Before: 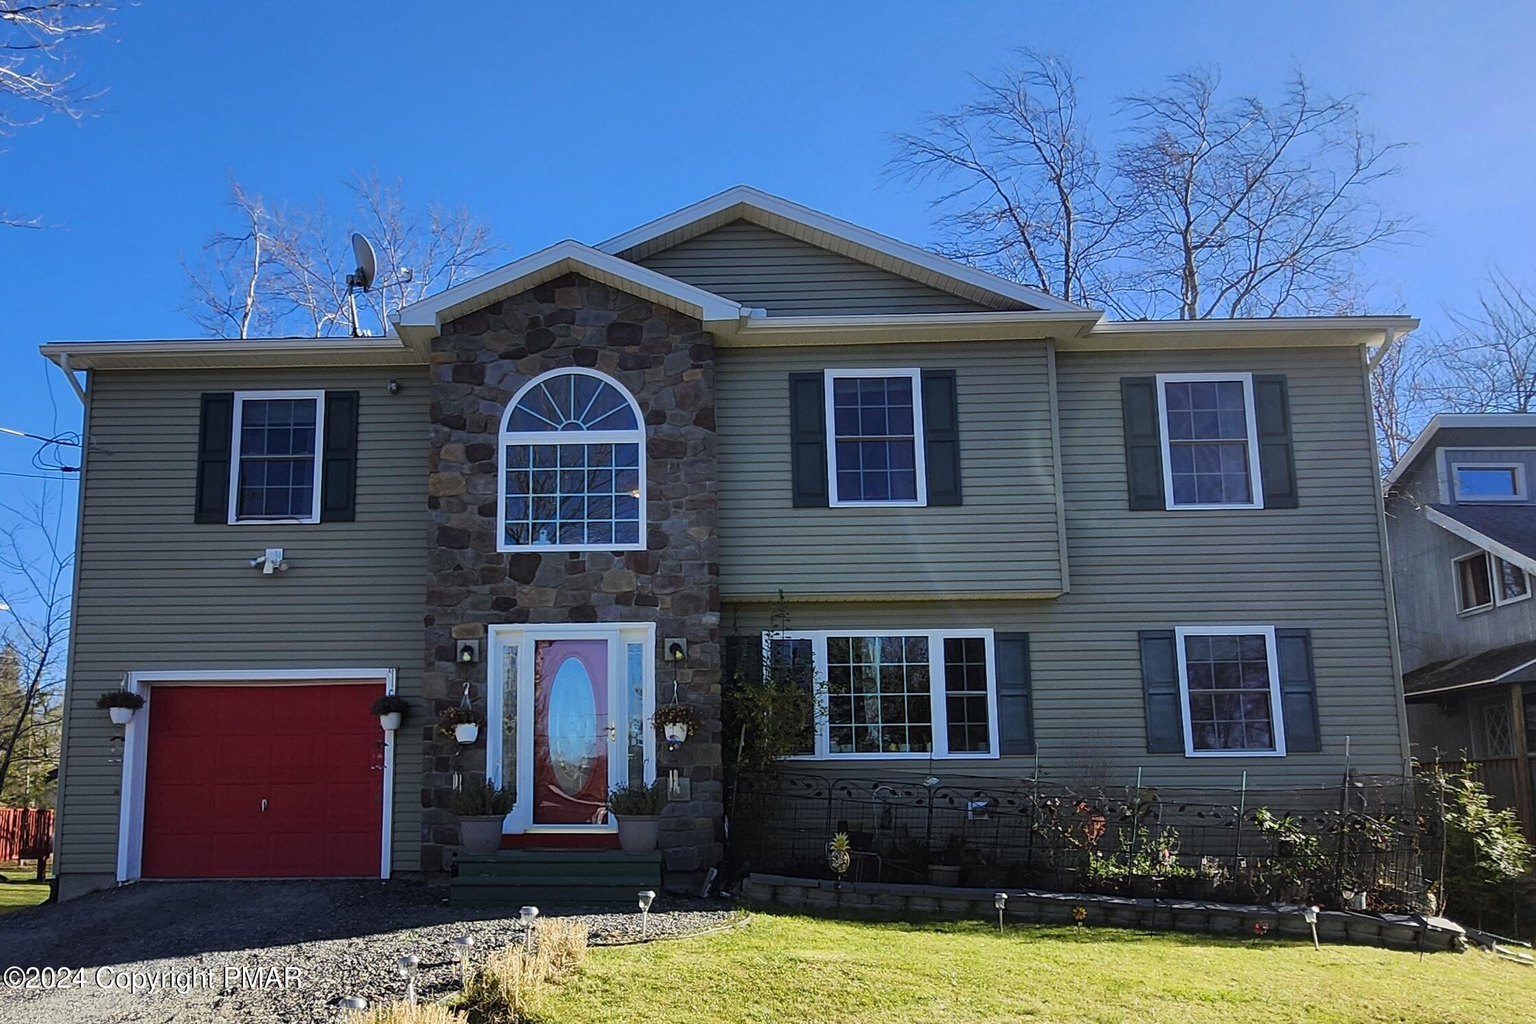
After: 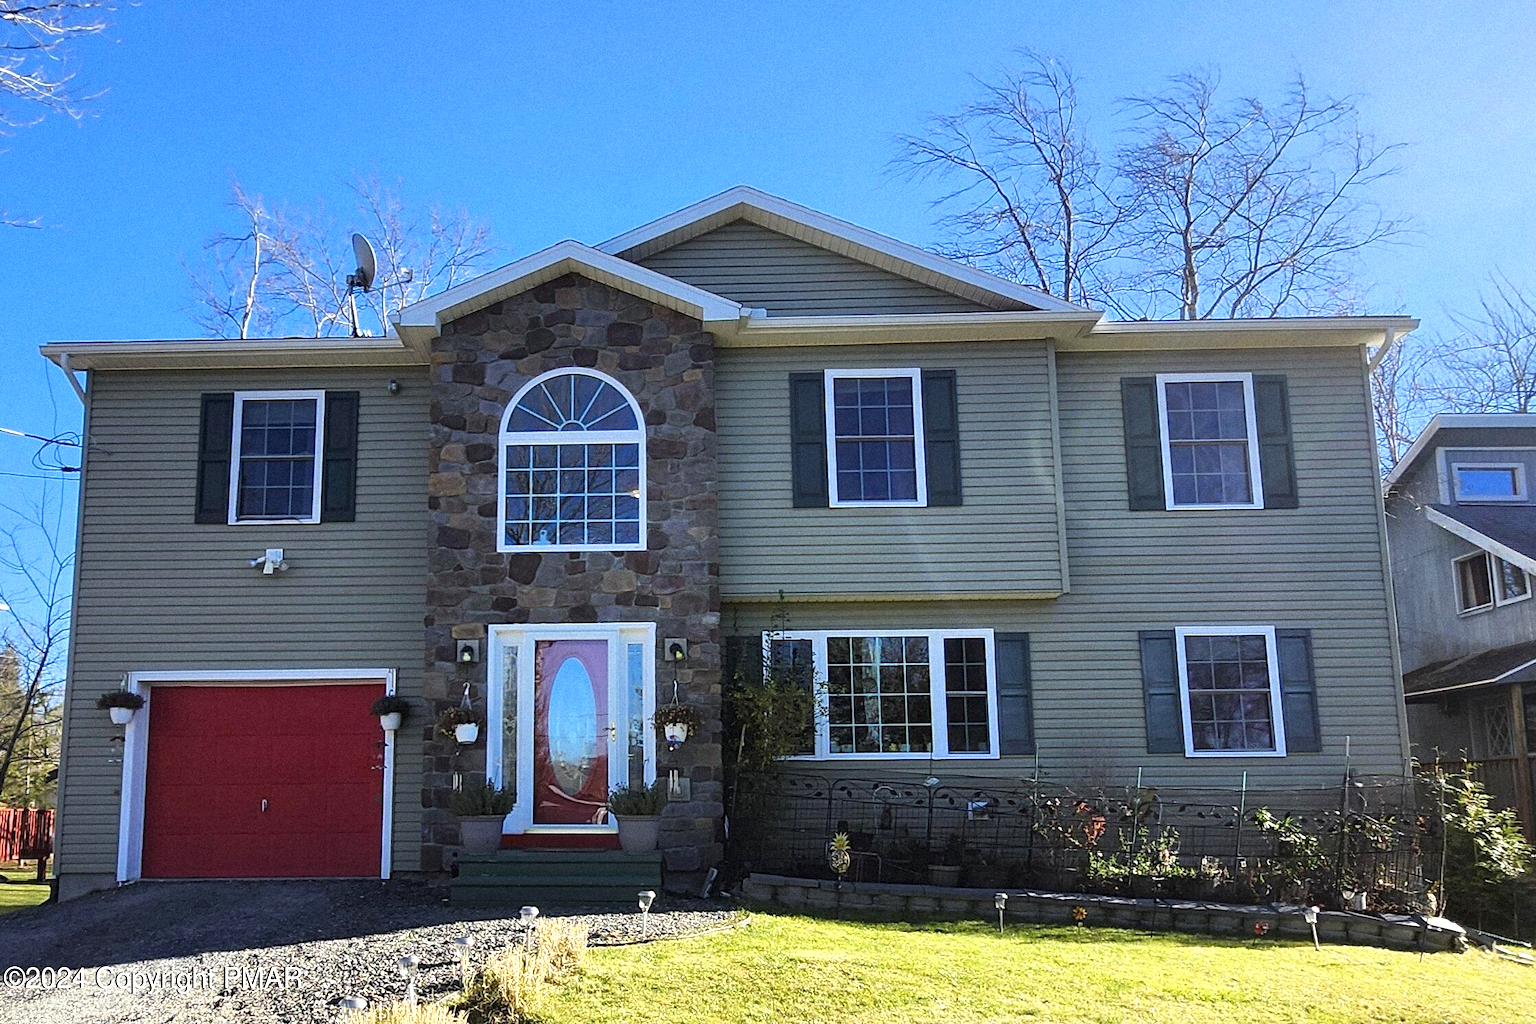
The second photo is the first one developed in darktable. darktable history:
exposure: exposure 0.661 EV, compensate highlight preservation false
grain: mid-tones bias 0%
